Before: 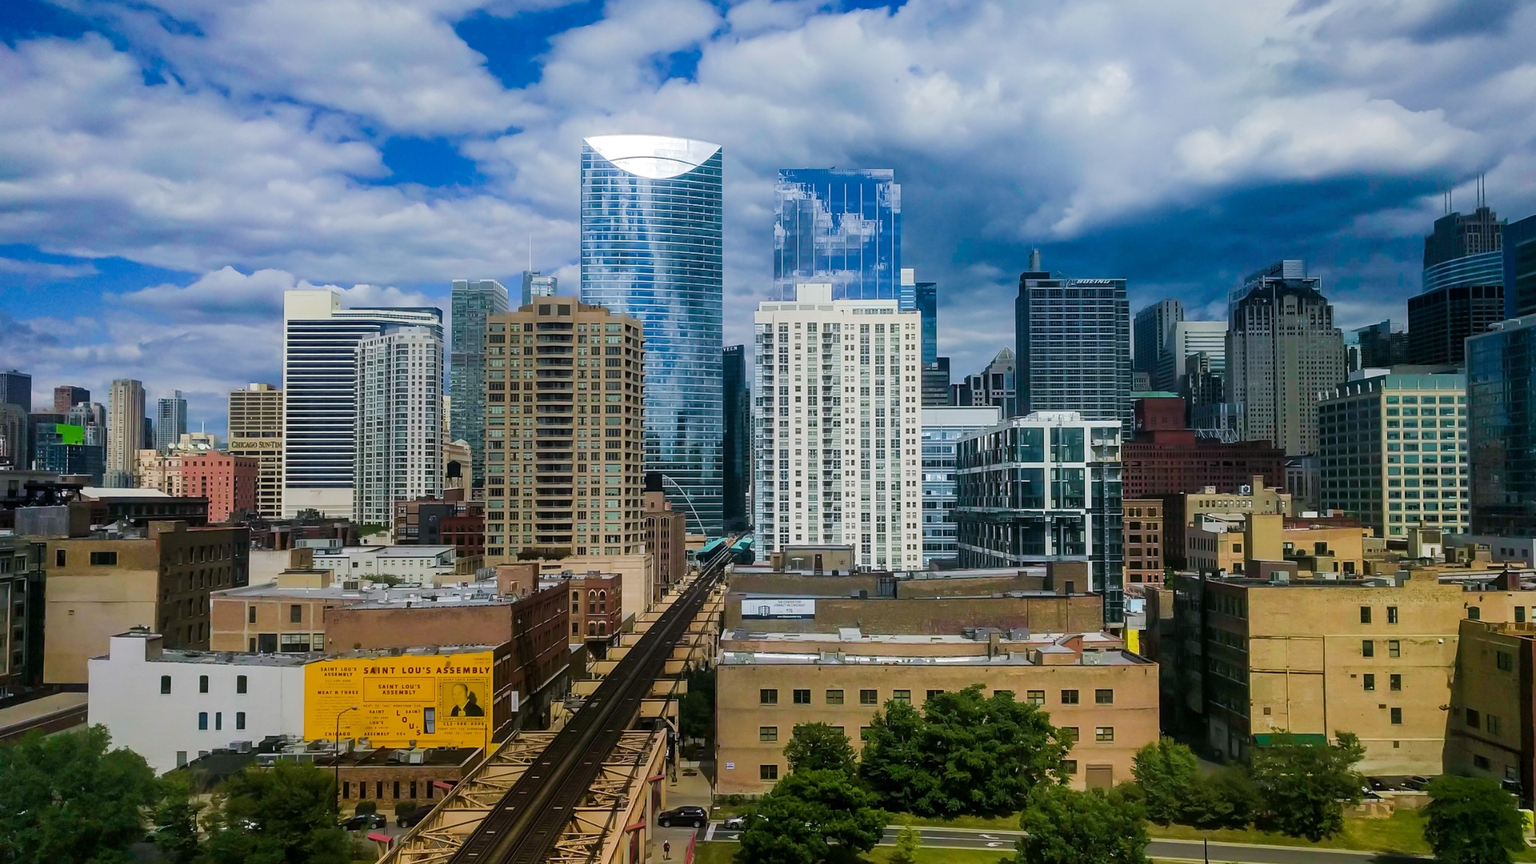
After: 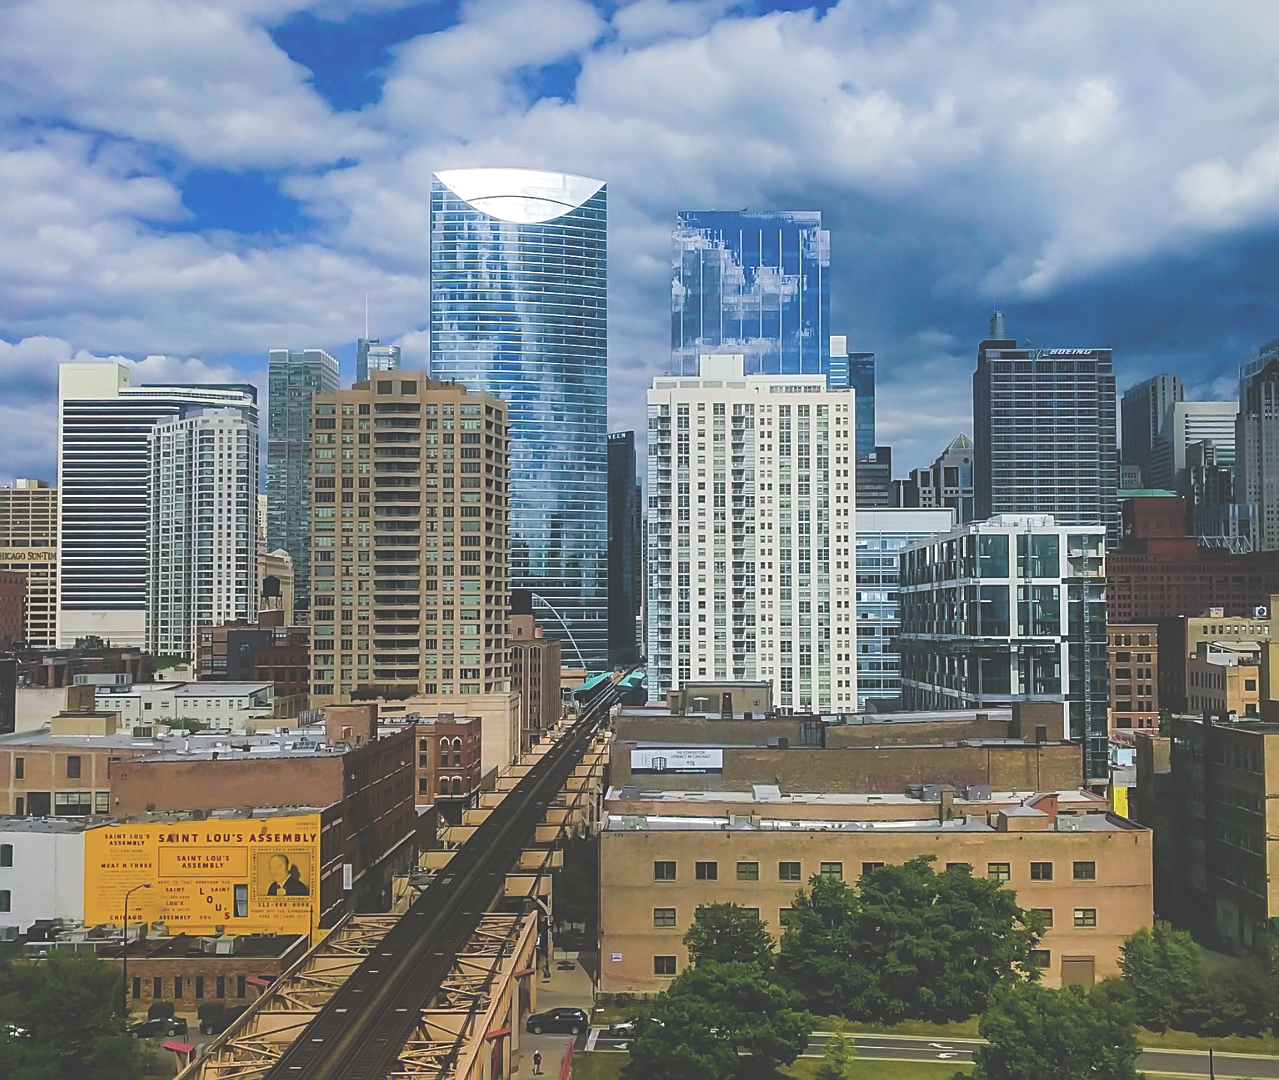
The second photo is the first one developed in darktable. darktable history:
sharpen: on, module defaults
crop: left 15.419%, right 17.914%
exposure: black level correction -0.041, exposure 0.064 EV, compensate highlight preservation false
